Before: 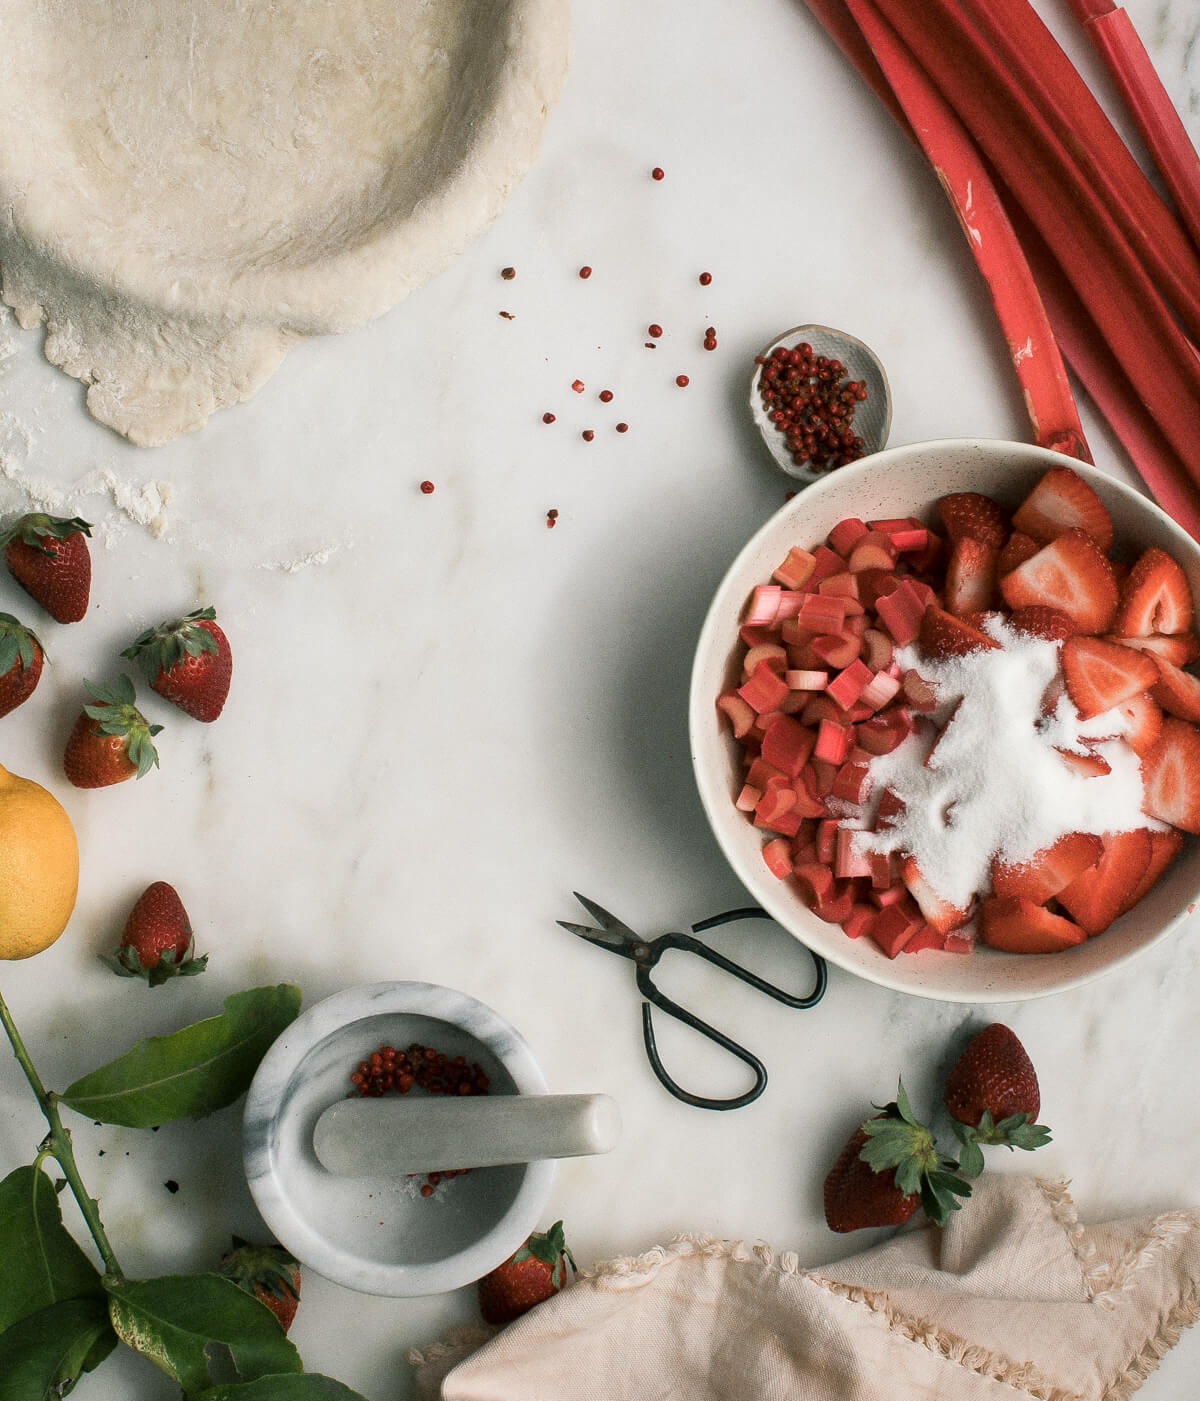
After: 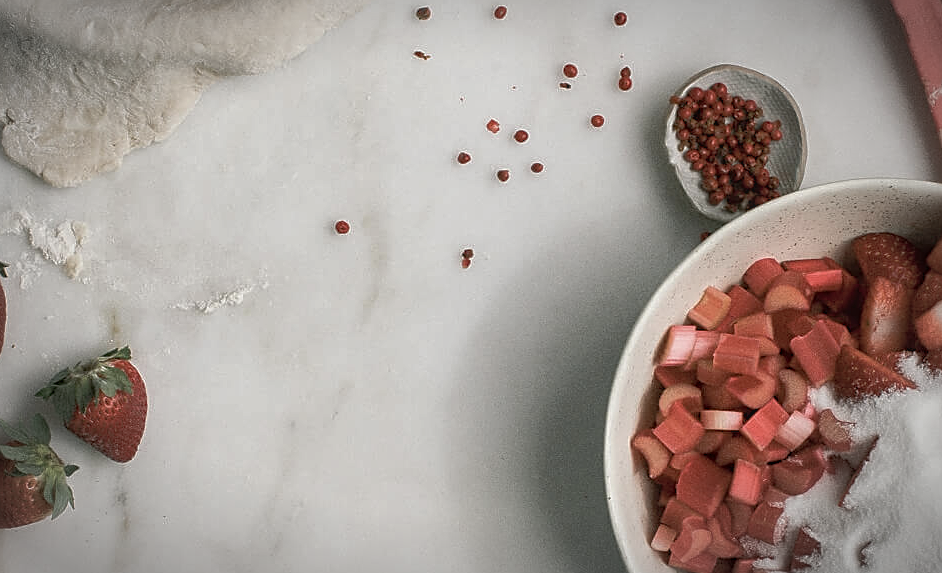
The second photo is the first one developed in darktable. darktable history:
sharpen: on, module defaults
contrast brightness saturation: contrast 0.06, brightness -0.007, saturation -0.228
shadows and highlights: on, module defaults
crop: left 7.11%, top 18.562%, right 14.338%, bottom 40.477%
vignetting: automatic ratio true
local contrast: detail 109%
tone equalizer: on, module defaults
